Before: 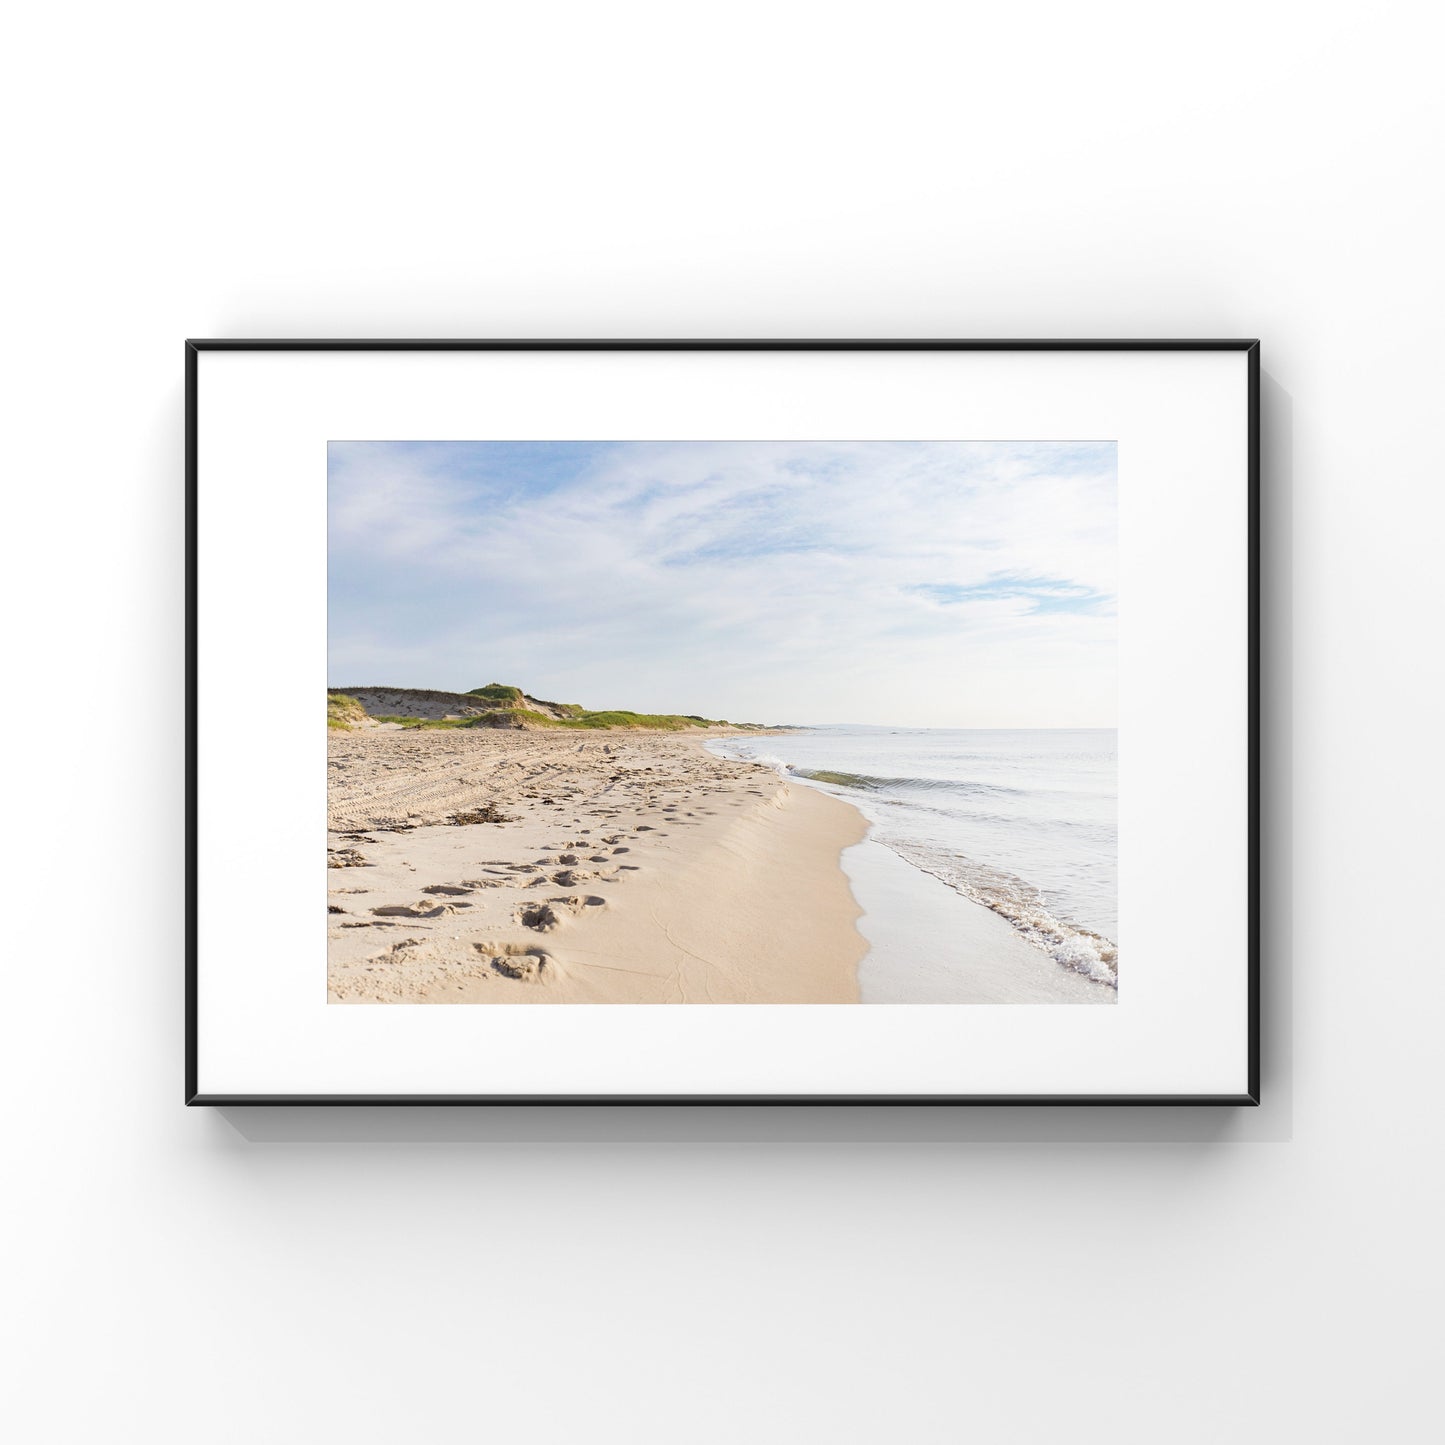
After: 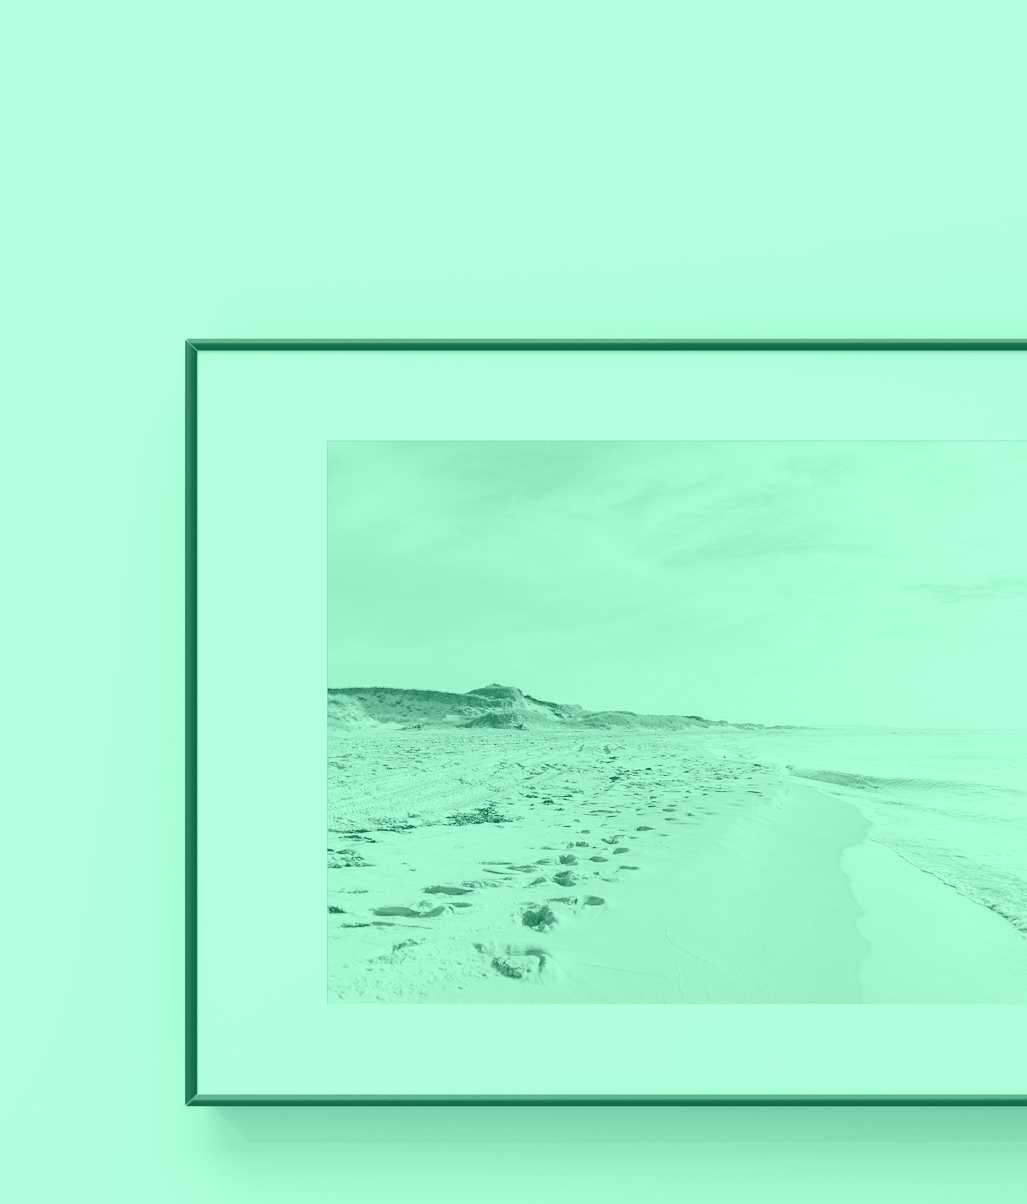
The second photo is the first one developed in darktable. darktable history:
contrast brightness saturation: contrast 0.22
exposure: black level correction 0, exposure 1.2 EV, compensate exposure bias true, compensate highlight preservation false
colorize: hue 147.6°, saturation 65%, lightness 21.64%
crop: right 28.885%, bottom 16.626%
